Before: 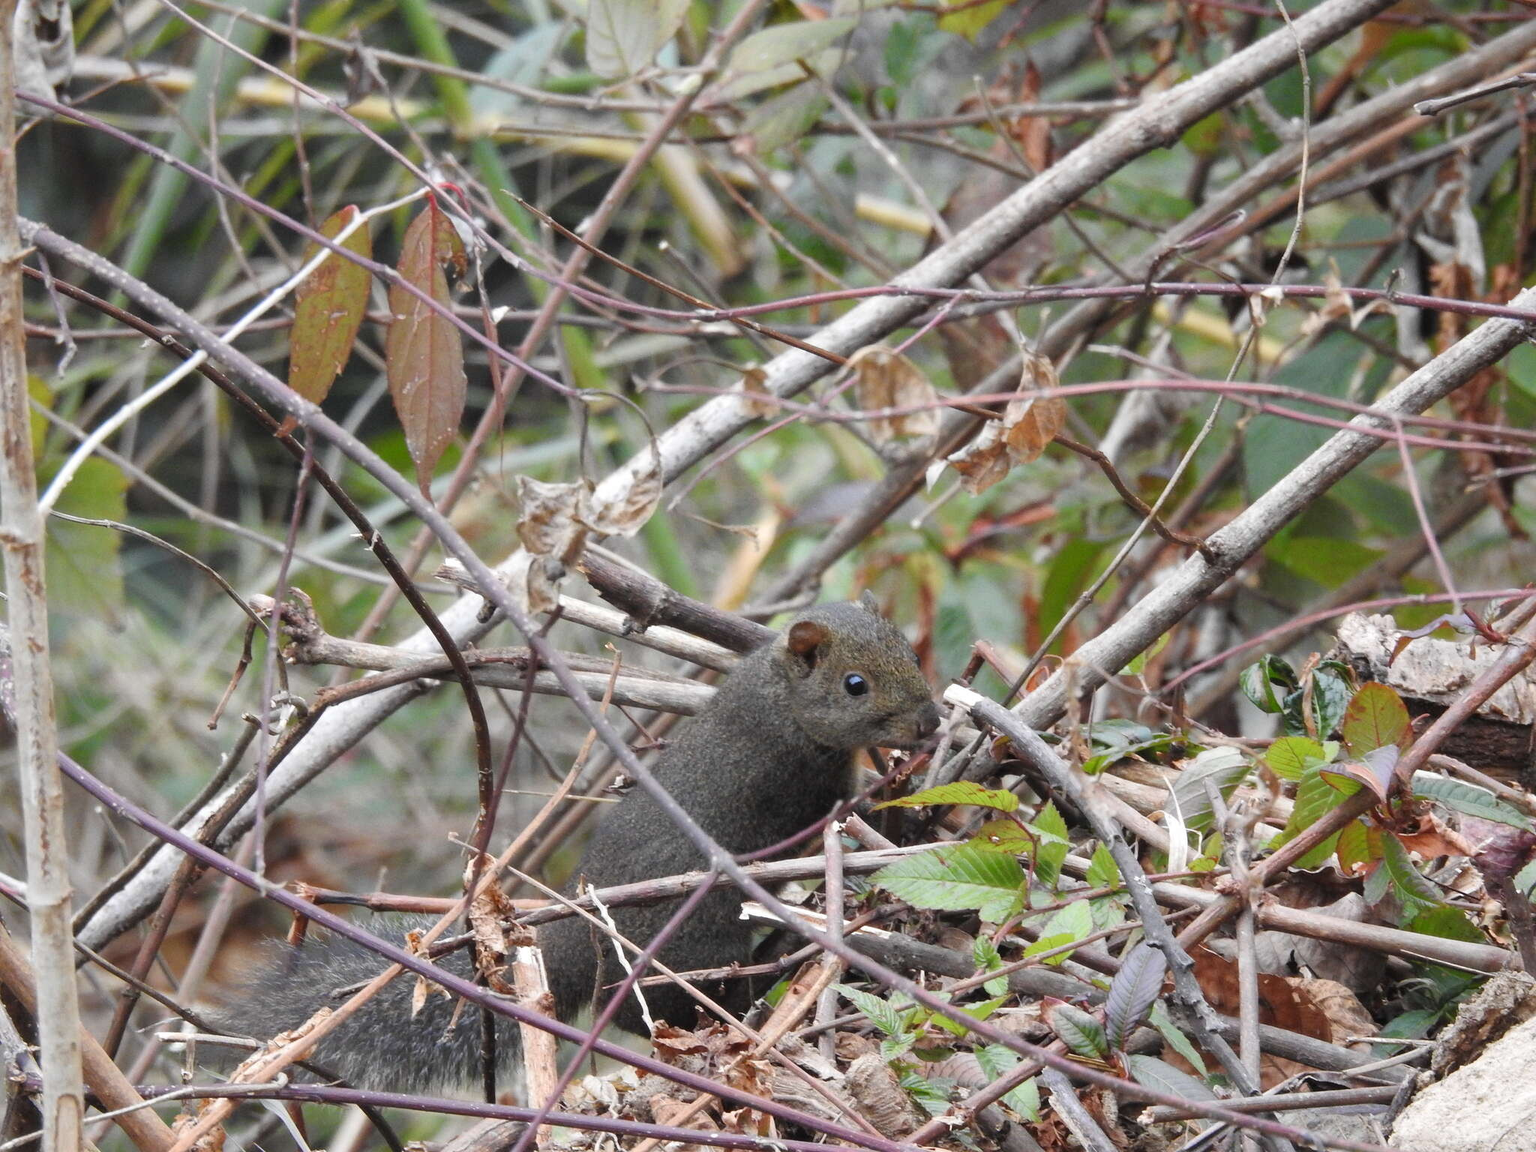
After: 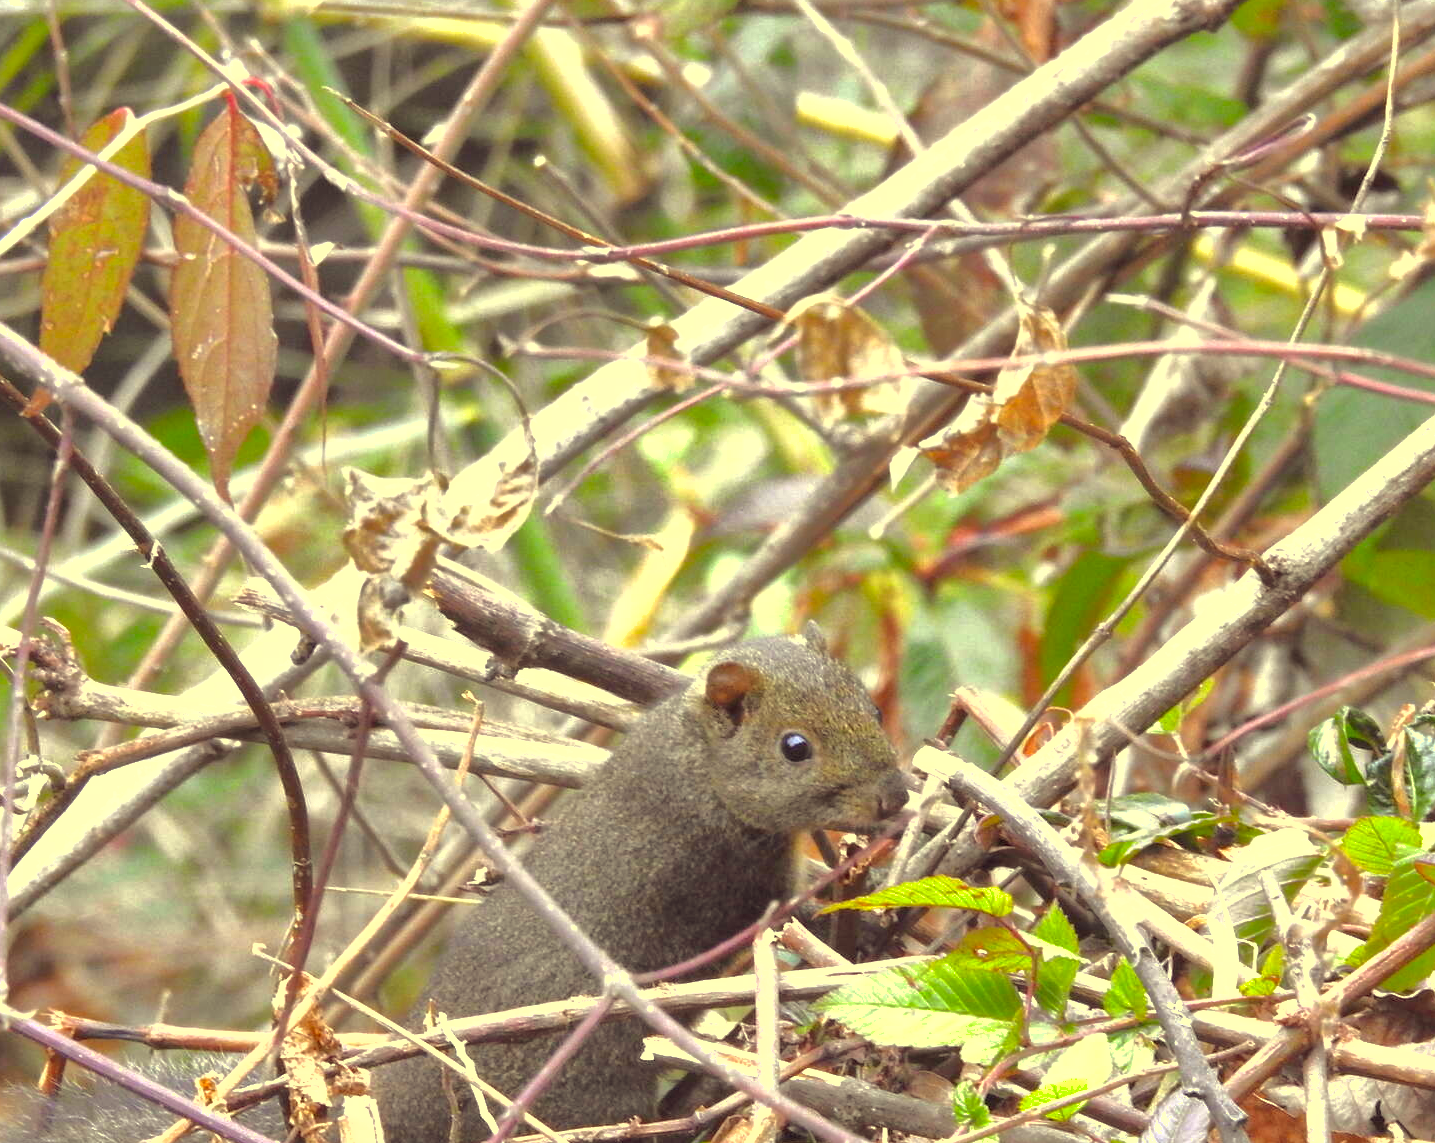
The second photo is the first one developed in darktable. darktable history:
crop and rotate: left 16.871%, top 10.842%, right 13.022%, bottom 14.699%
base curve: curves: ch0 [(0, 0) (0.283, 0.295) (1, 1)], preserve colors average RGB
shadows and highlights: shadows 40.01, highlights -60.03
color calibration: x 0.37, y 0.382, temperature 4320.45 K
exposure: exposure 1 EV, compensate exposure bias true, compensate highlight preservation false
color correction: highlights a* -0.448, highlights b* 39.94, shadows a* 9.35, shadows b* -0.399
